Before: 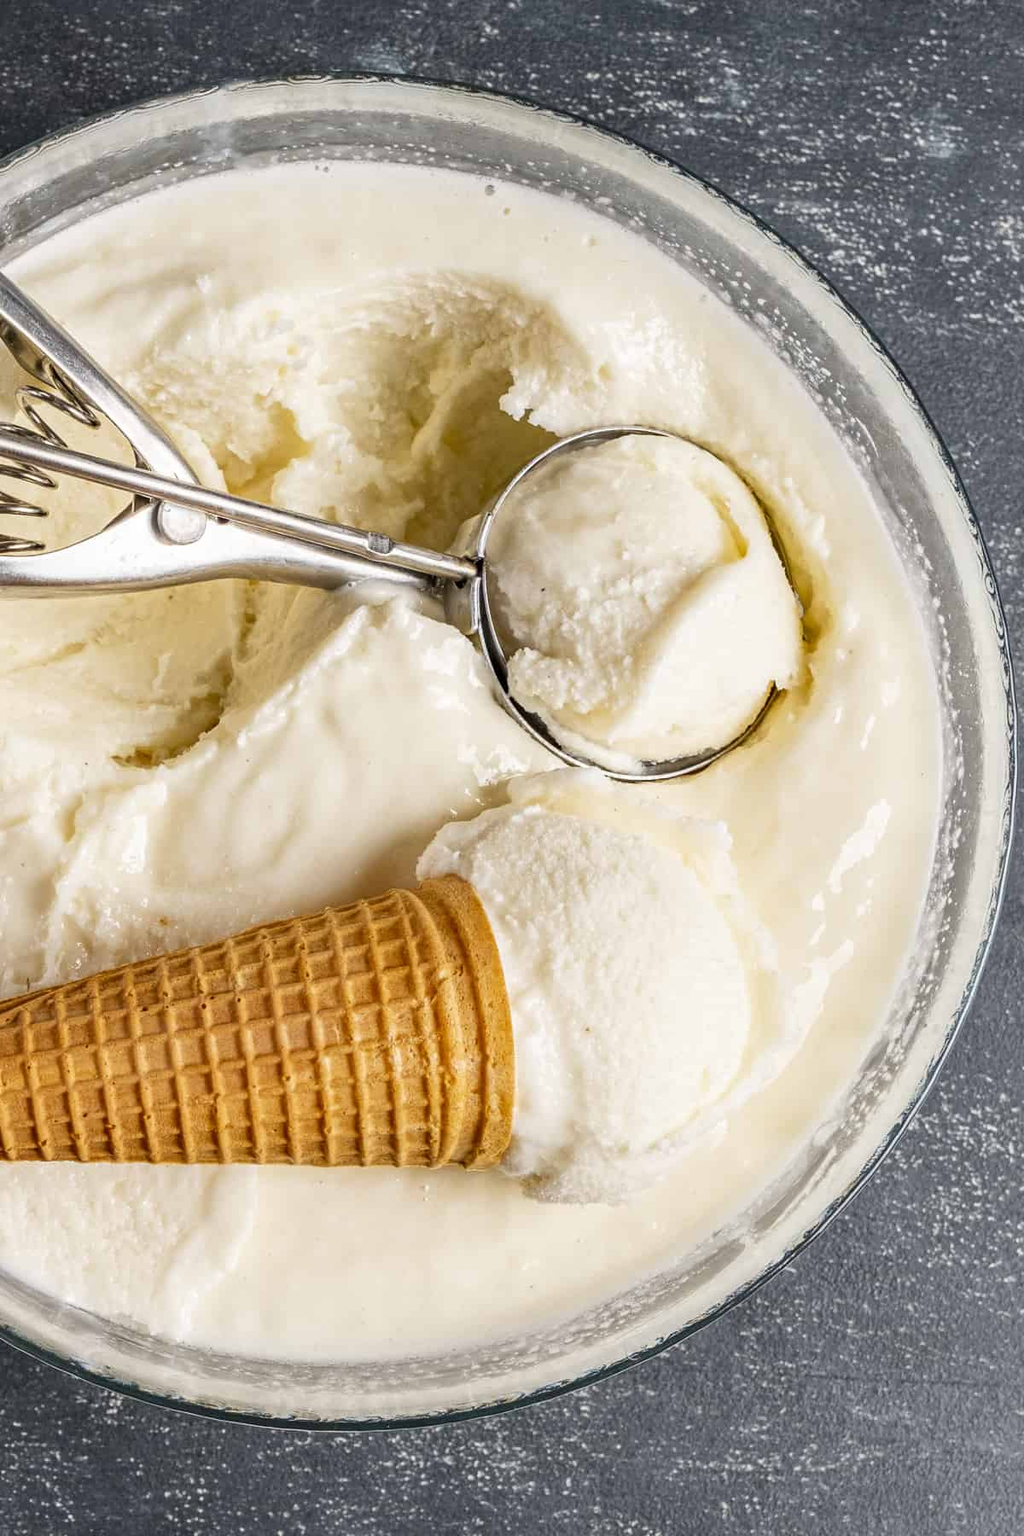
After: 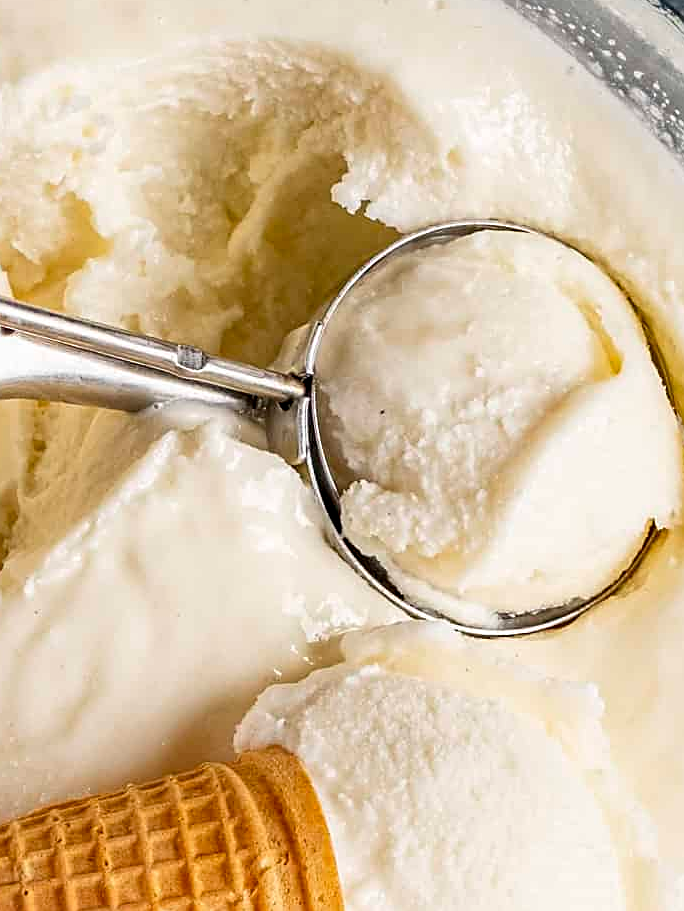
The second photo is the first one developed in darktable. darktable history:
sharpen: on, module defaults
crop: left 21.178%, top 15.53%, right 21.775%, bottom 33.827%
